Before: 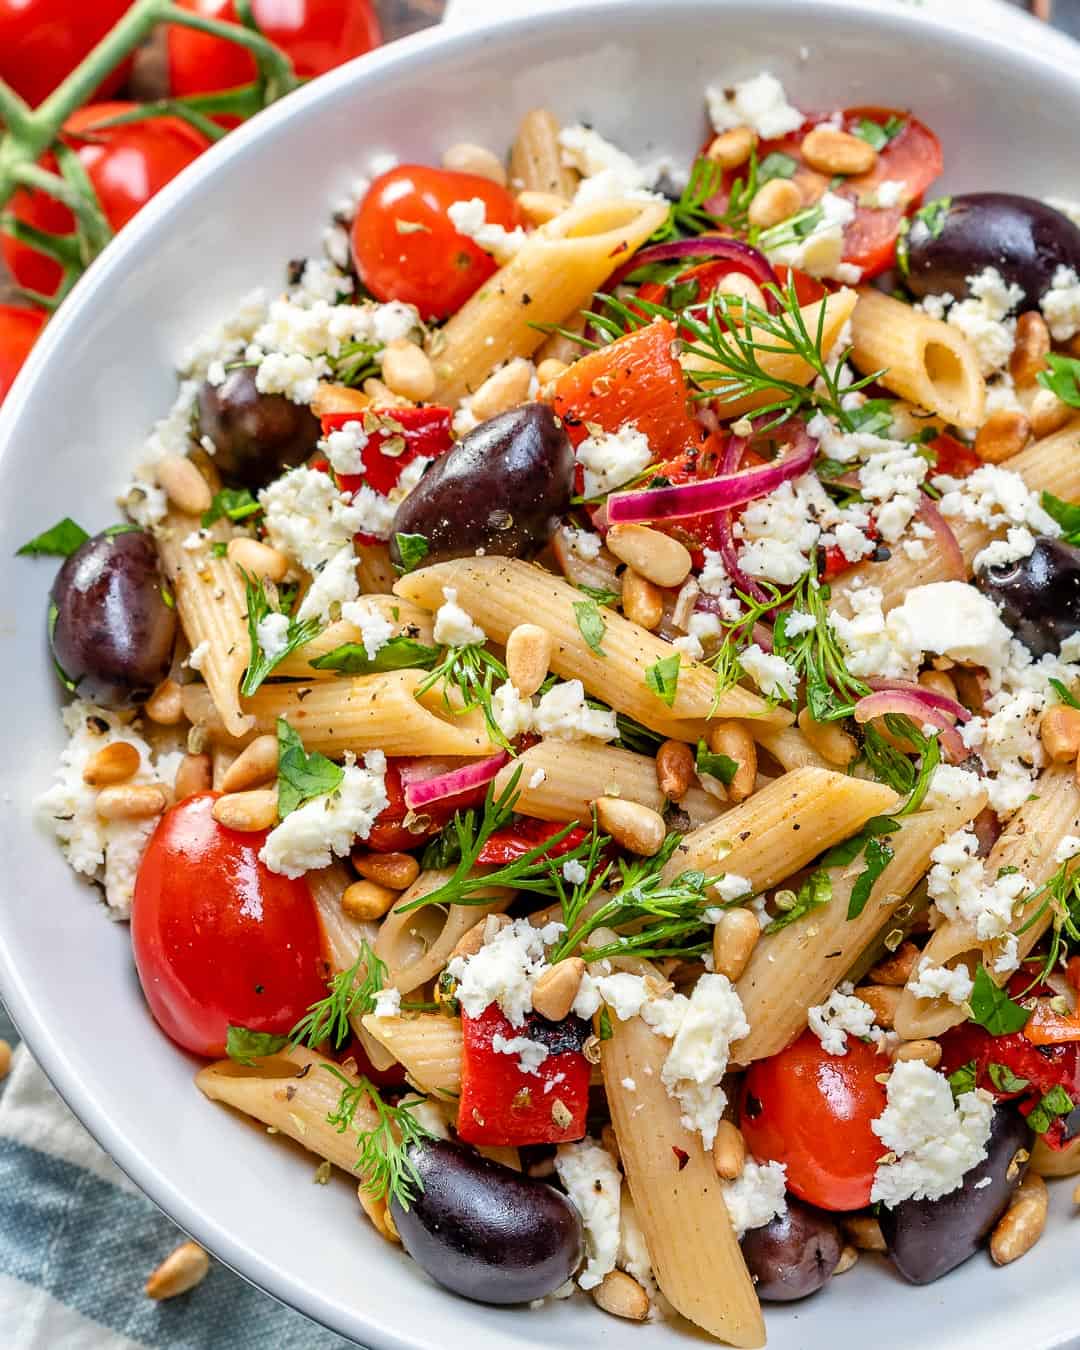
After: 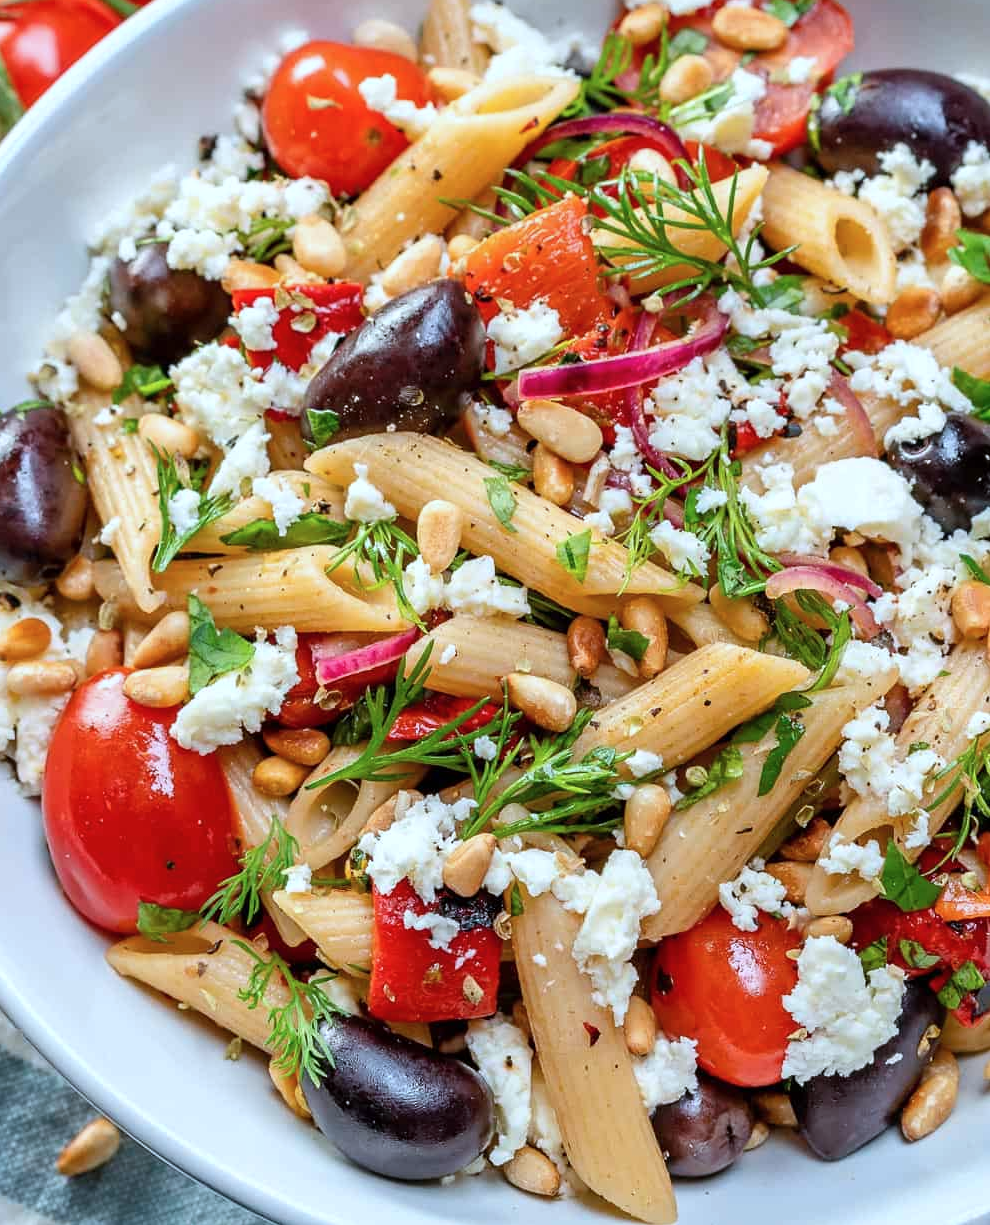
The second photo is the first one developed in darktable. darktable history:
color correction: highlights a* -4.18, highlights b* -10.81
crop and rotate: left 8.262%, top 9.226%
